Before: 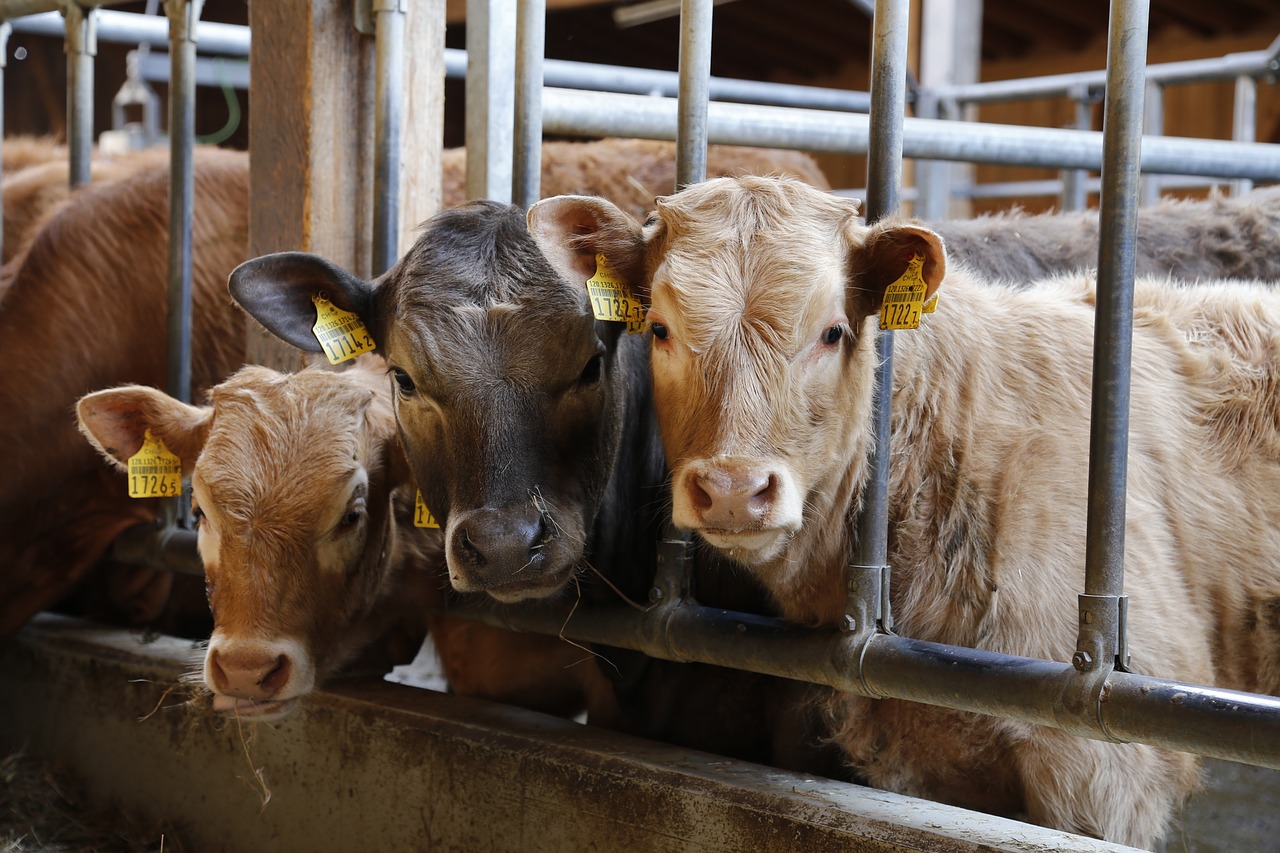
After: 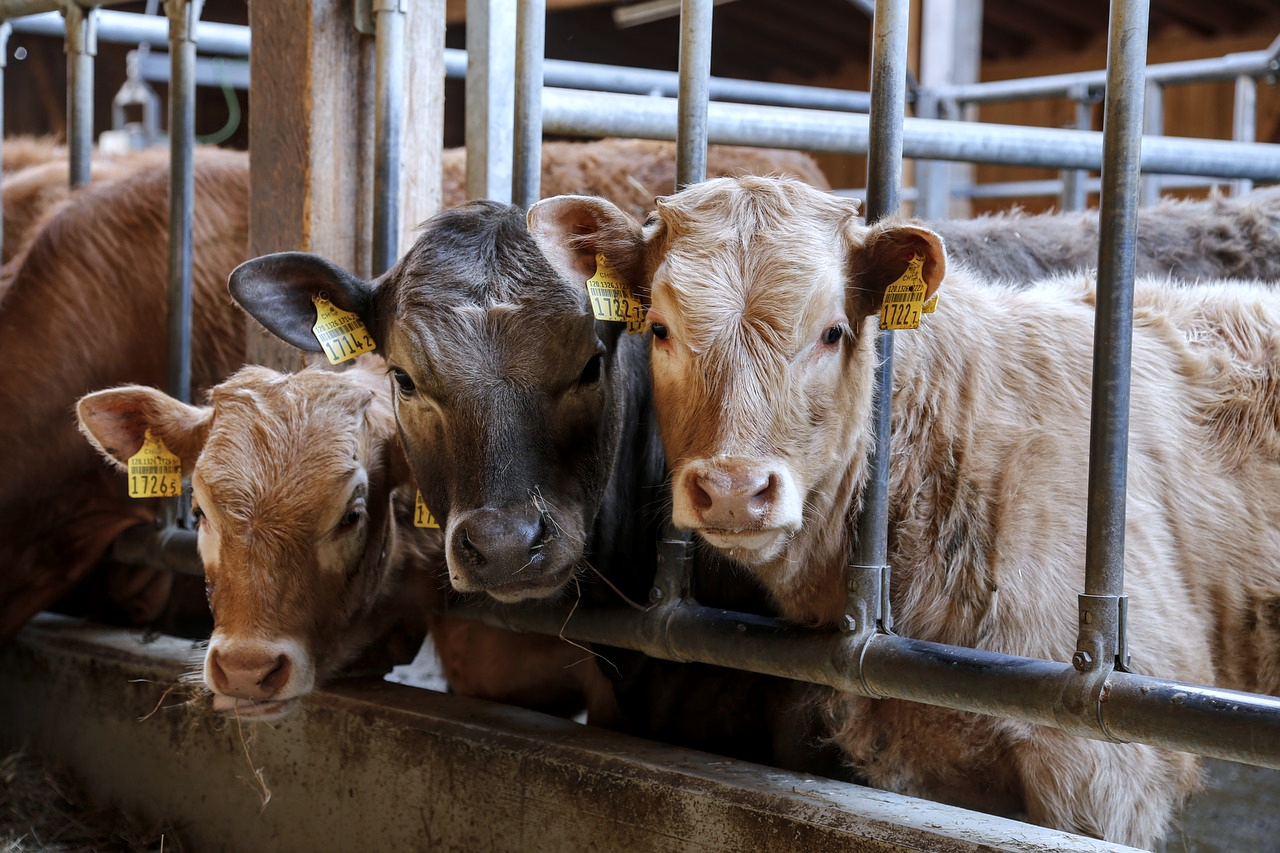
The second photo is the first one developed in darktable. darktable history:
color correction: highlights a* -0.681, highlights b* -9.61
local contrast: on, module defaults
